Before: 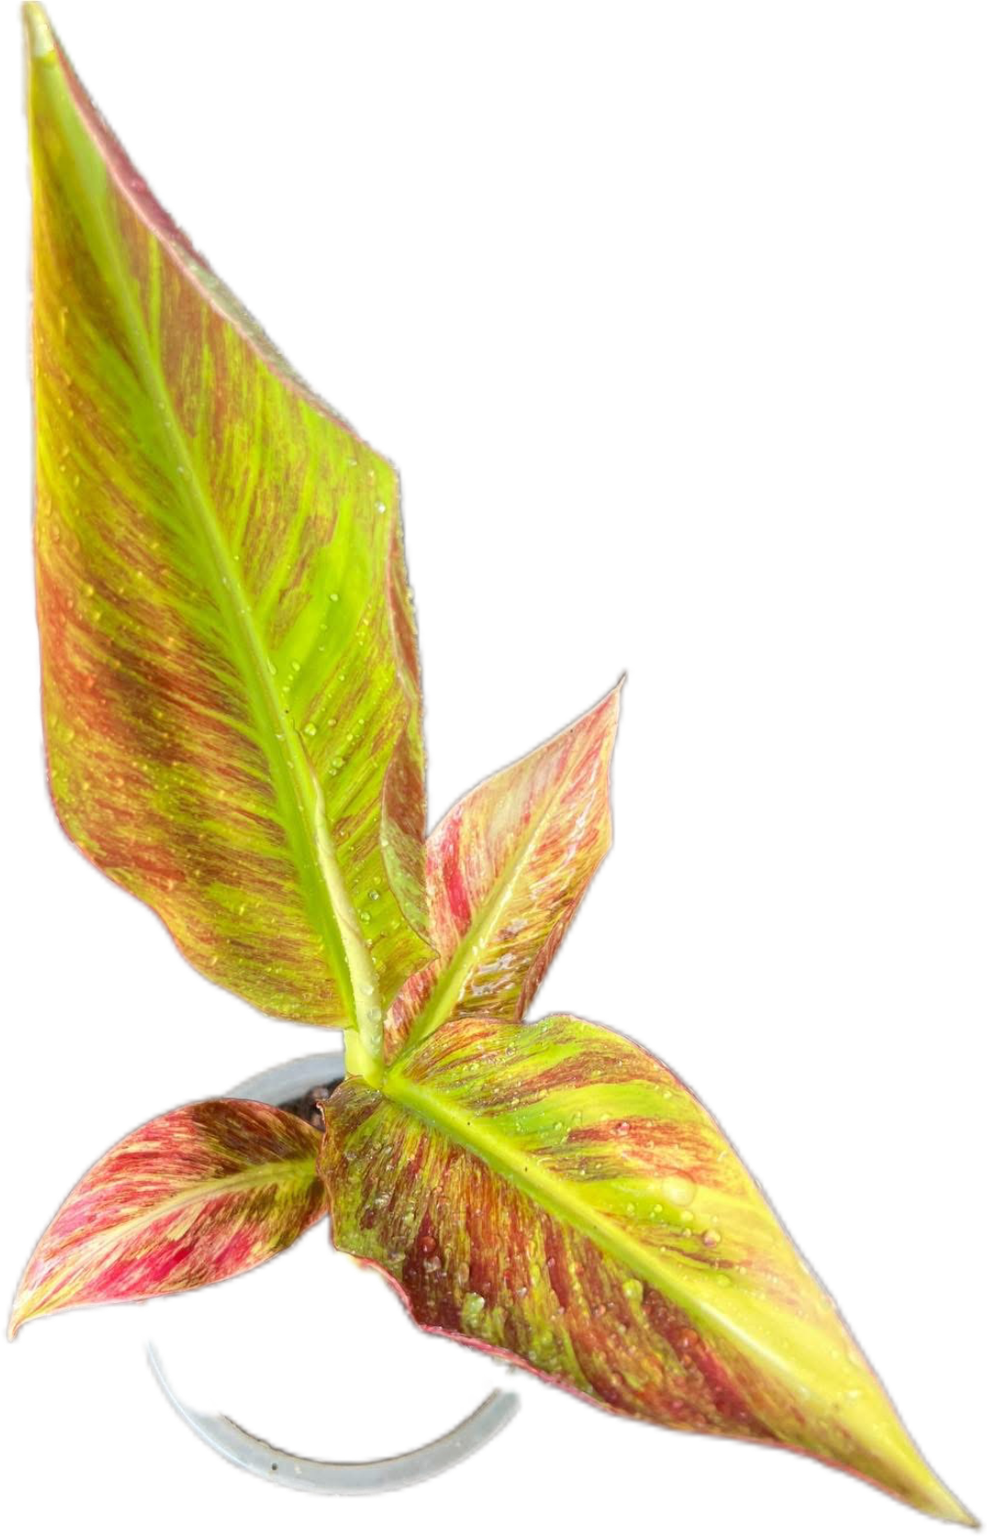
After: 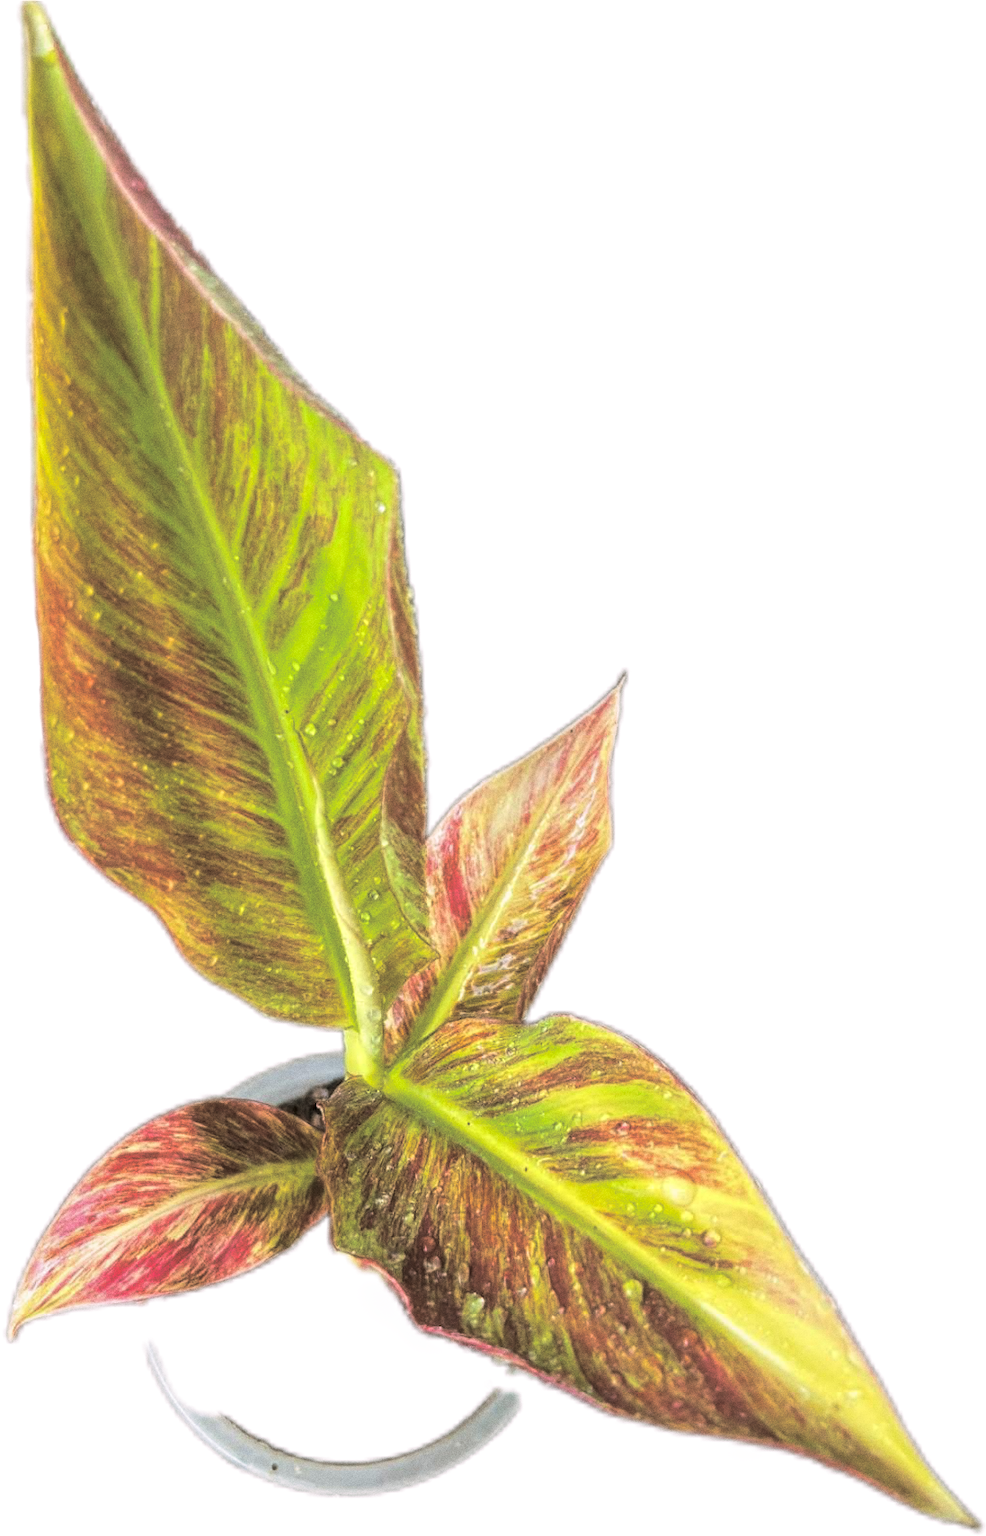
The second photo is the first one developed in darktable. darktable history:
local contrast: on, module defaults
grain: coarseness 0.09 ISO
split-toning: shadows › hue 46.8°, shadows › saturation 0.17, highlights › hue 316.8°, highlights › saturation 0.27, balance -51.82
